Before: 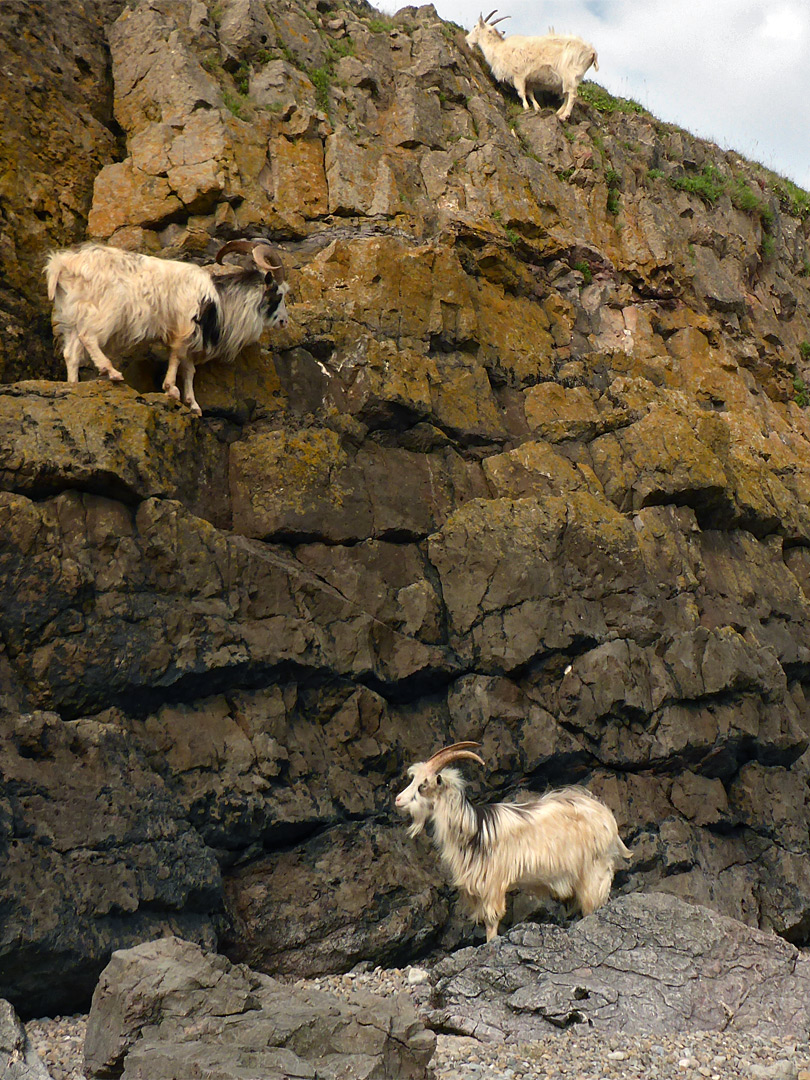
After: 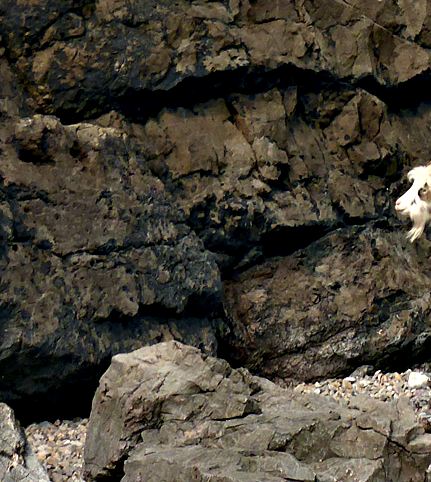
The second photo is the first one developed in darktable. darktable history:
contrast equalizer: y [[0.6 ×6], [0.55 ×6], [0 ×6], [0 ×6], [0 ×6]]
crop and rotate: top 55.198%, right 46.767%, bottom 0.127%
